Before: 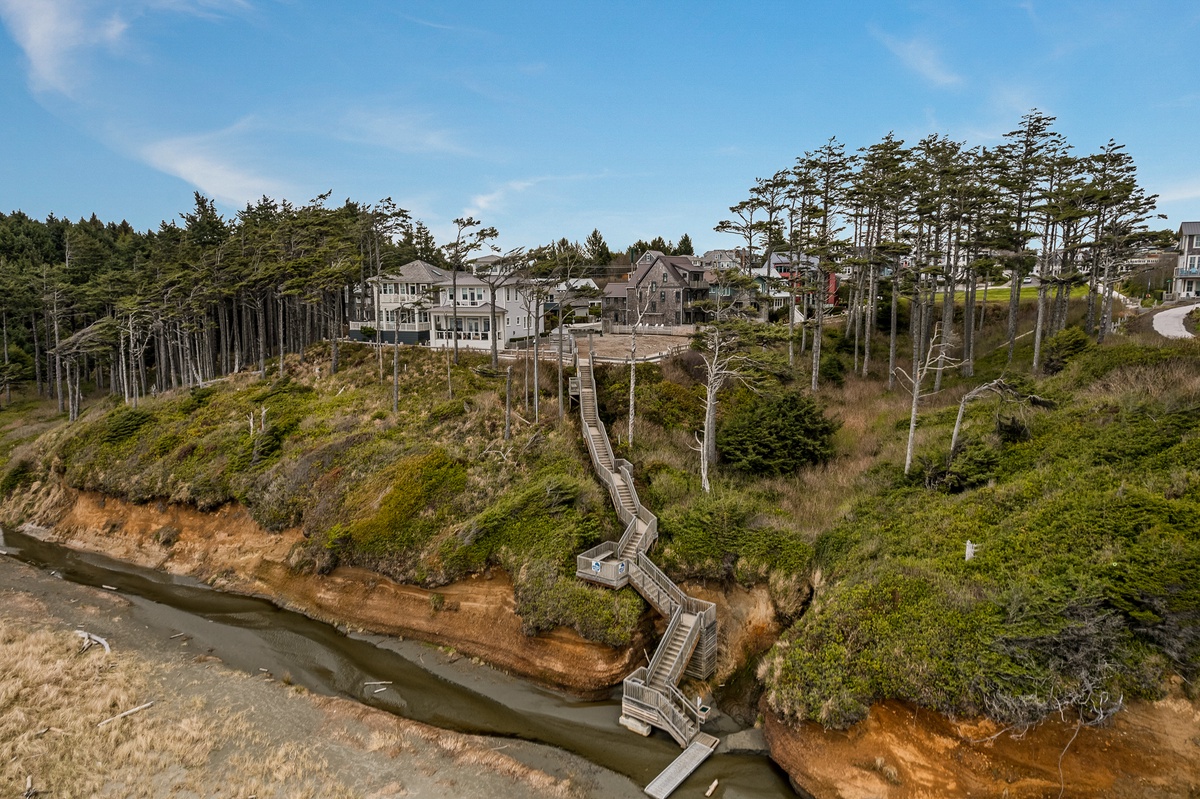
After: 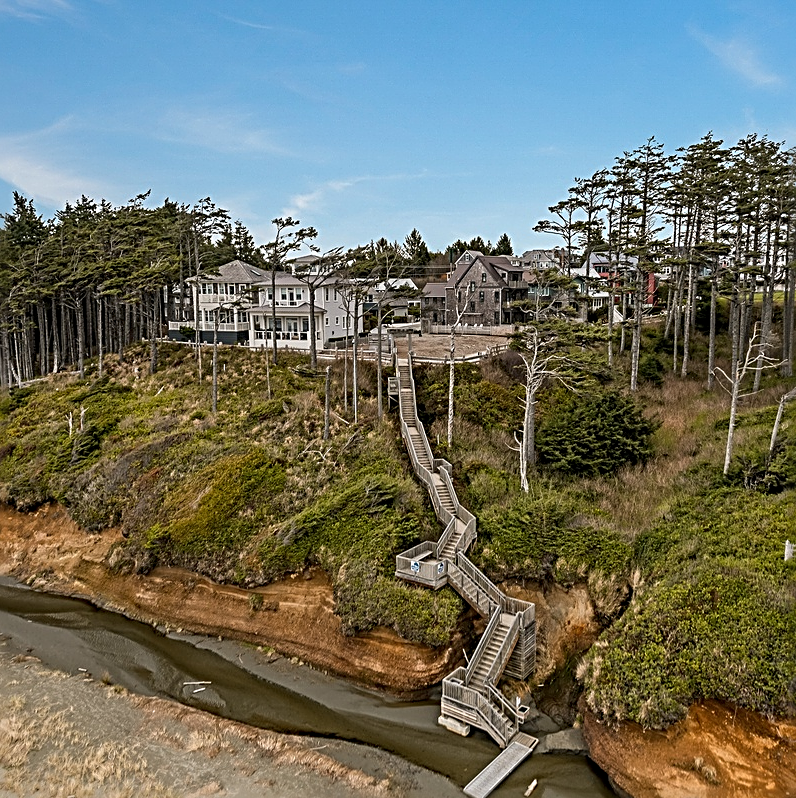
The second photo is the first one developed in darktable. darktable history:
crop and rotate: left 15.104%, right 18.533%
sharpen: radius 2.995, amount 0.757
